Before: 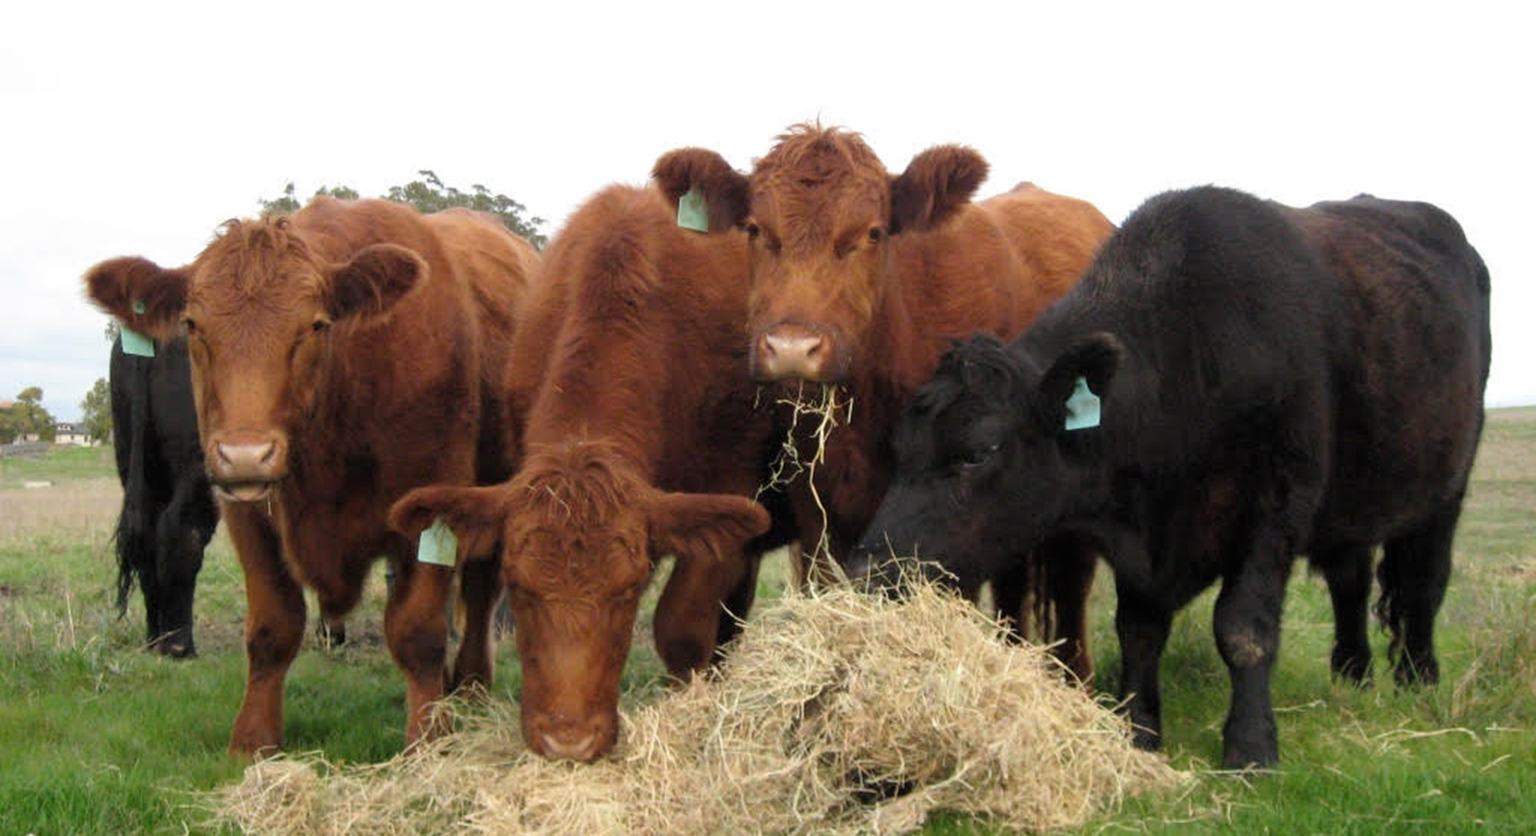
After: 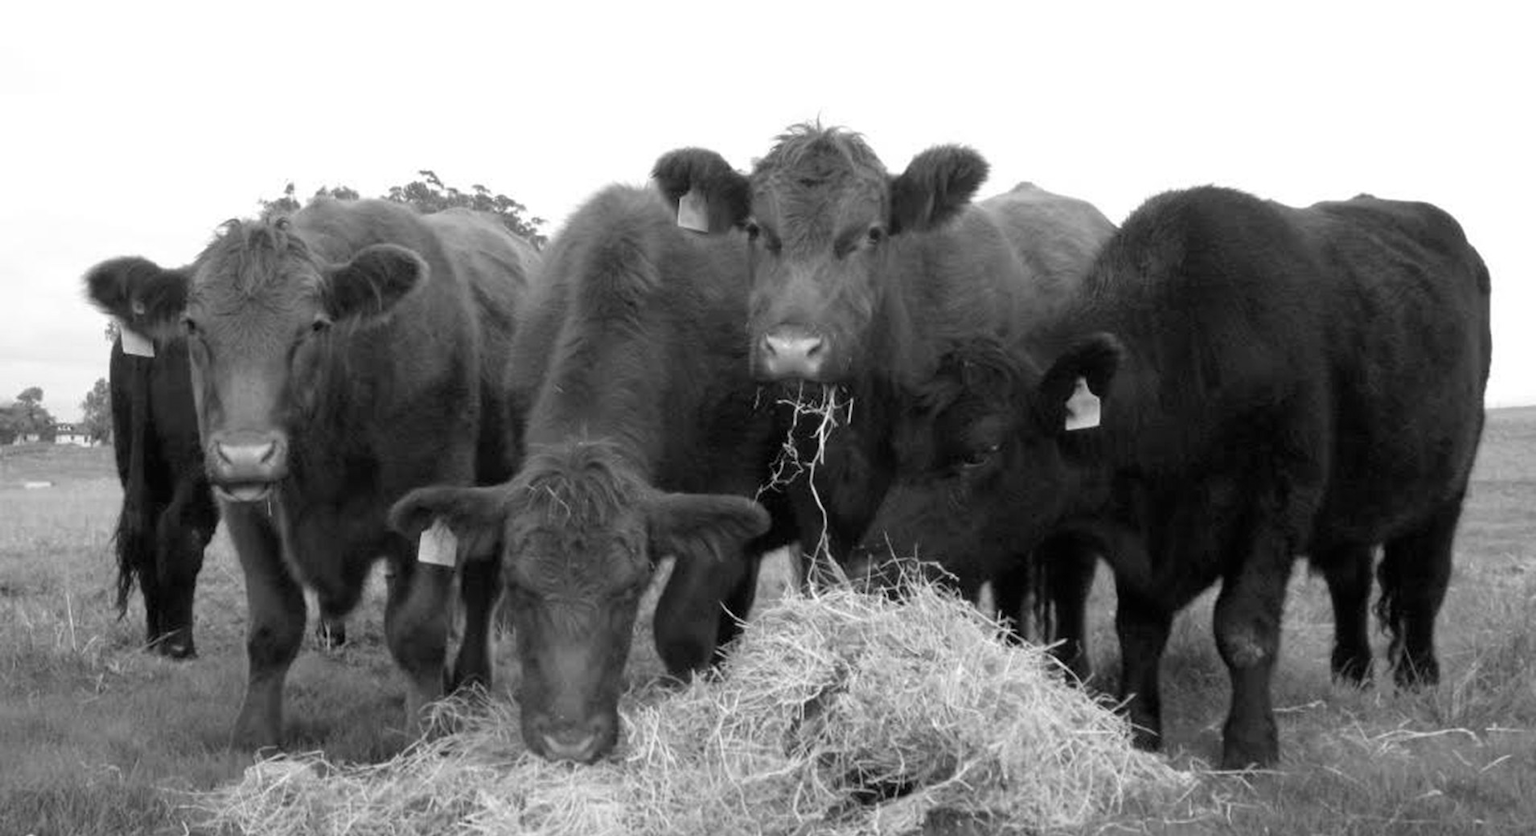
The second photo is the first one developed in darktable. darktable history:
monochrome: a 32, b 64, size 2.3, highlights 1
white balance: emerald 1
